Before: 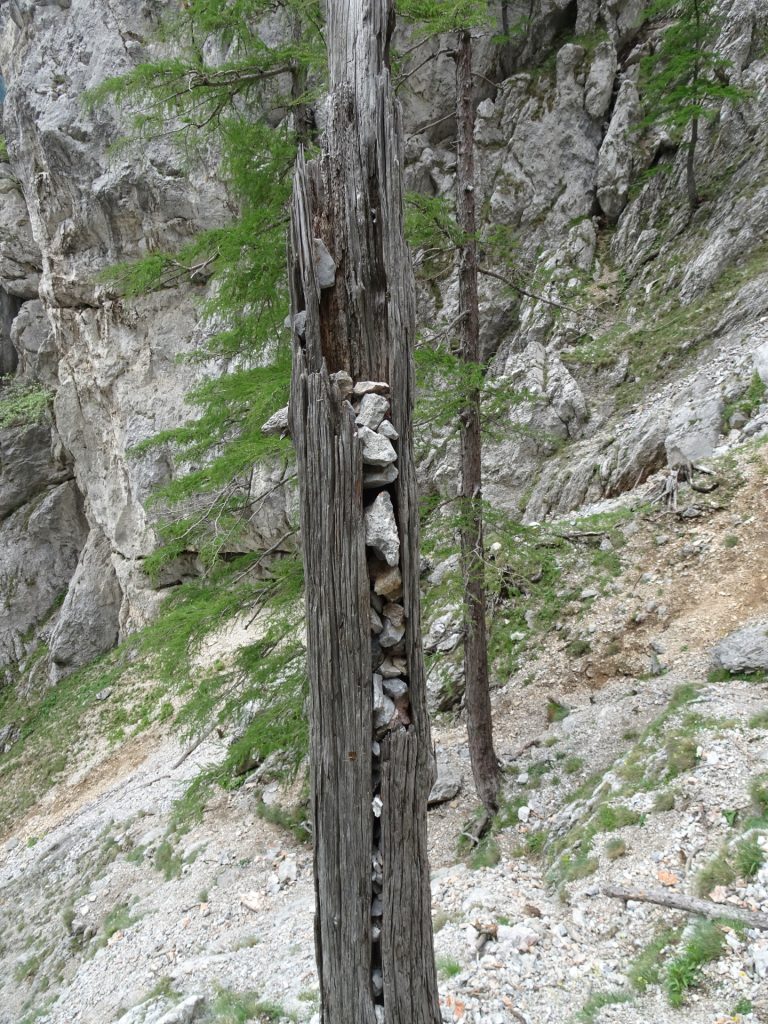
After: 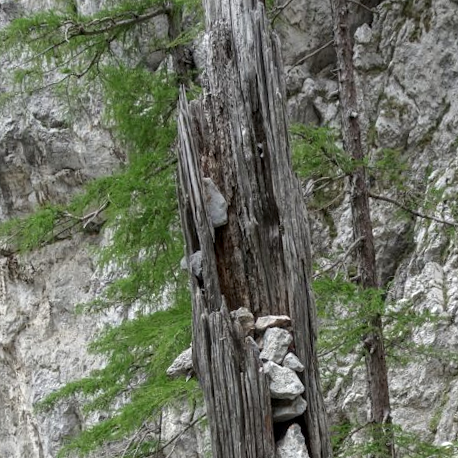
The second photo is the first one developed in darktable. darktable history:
rotate and perspective: rotation -4.86°, automatic cropping off
crop: left 15.306%, top 9.065%, right 30.789%, bottom 48.638%
local contrast: on, module defaults
